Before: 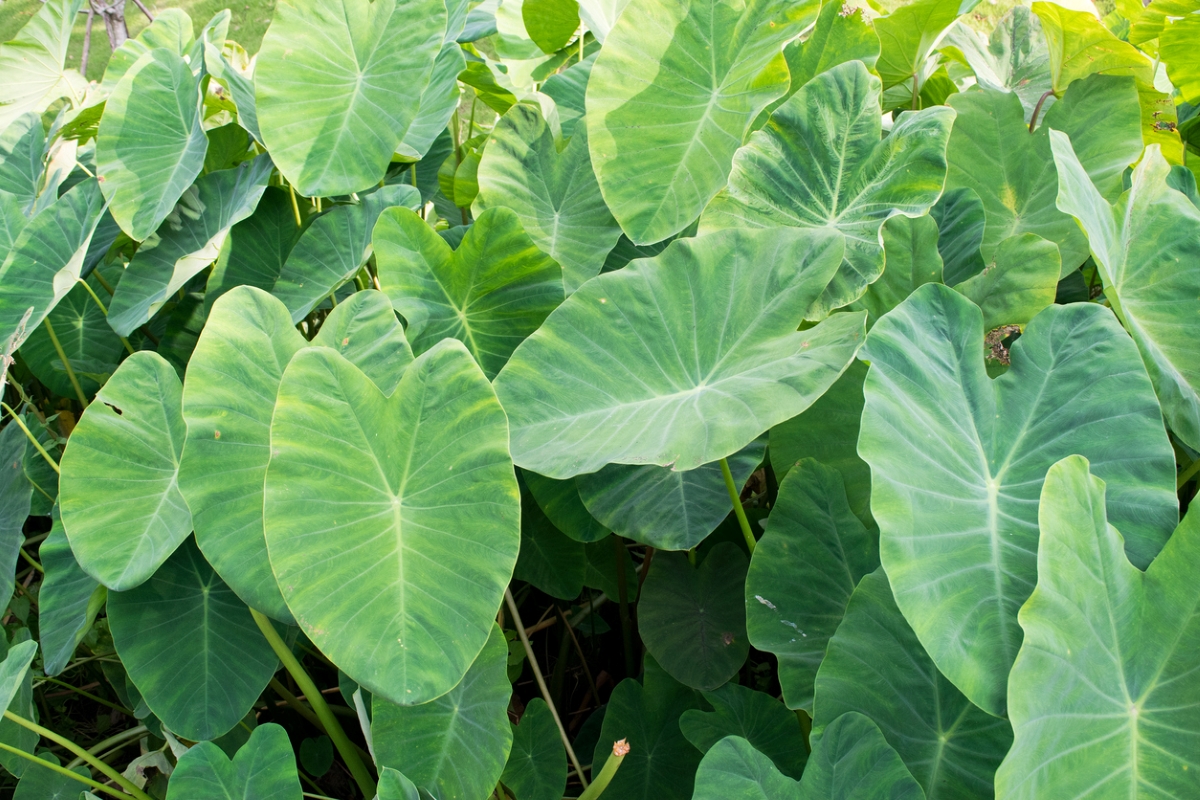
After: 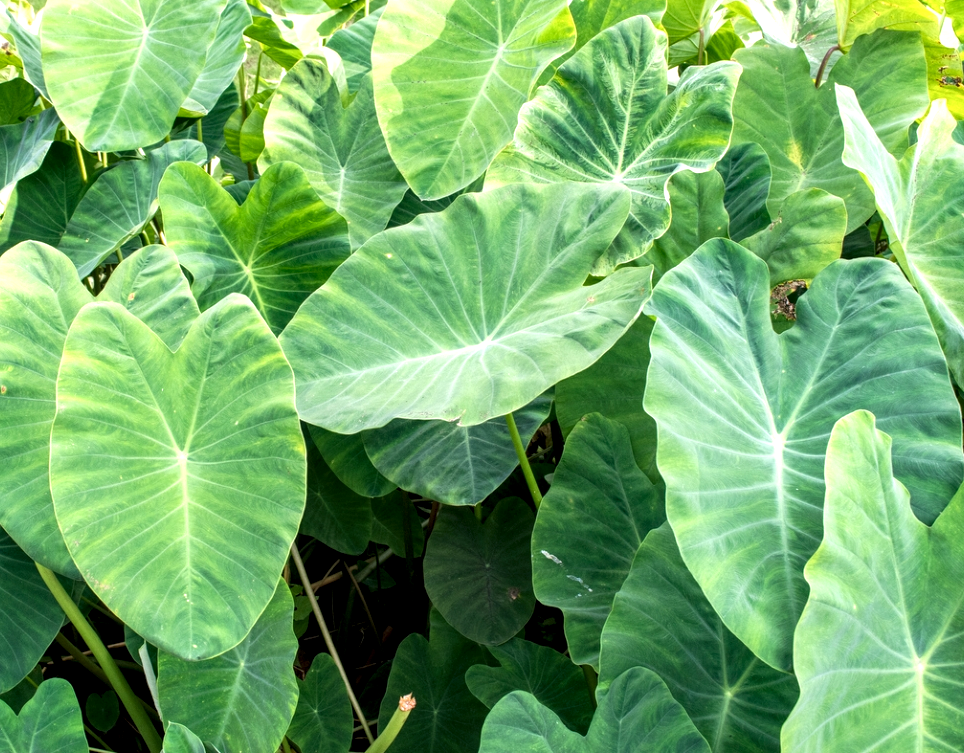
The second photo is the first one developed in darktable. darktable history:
crop and rotate: left 17.912%, top 5.791%, right 1.728%
local contrast: detail 150%
exposure: exposure 0.404 EV, compensate highlight preservation false
